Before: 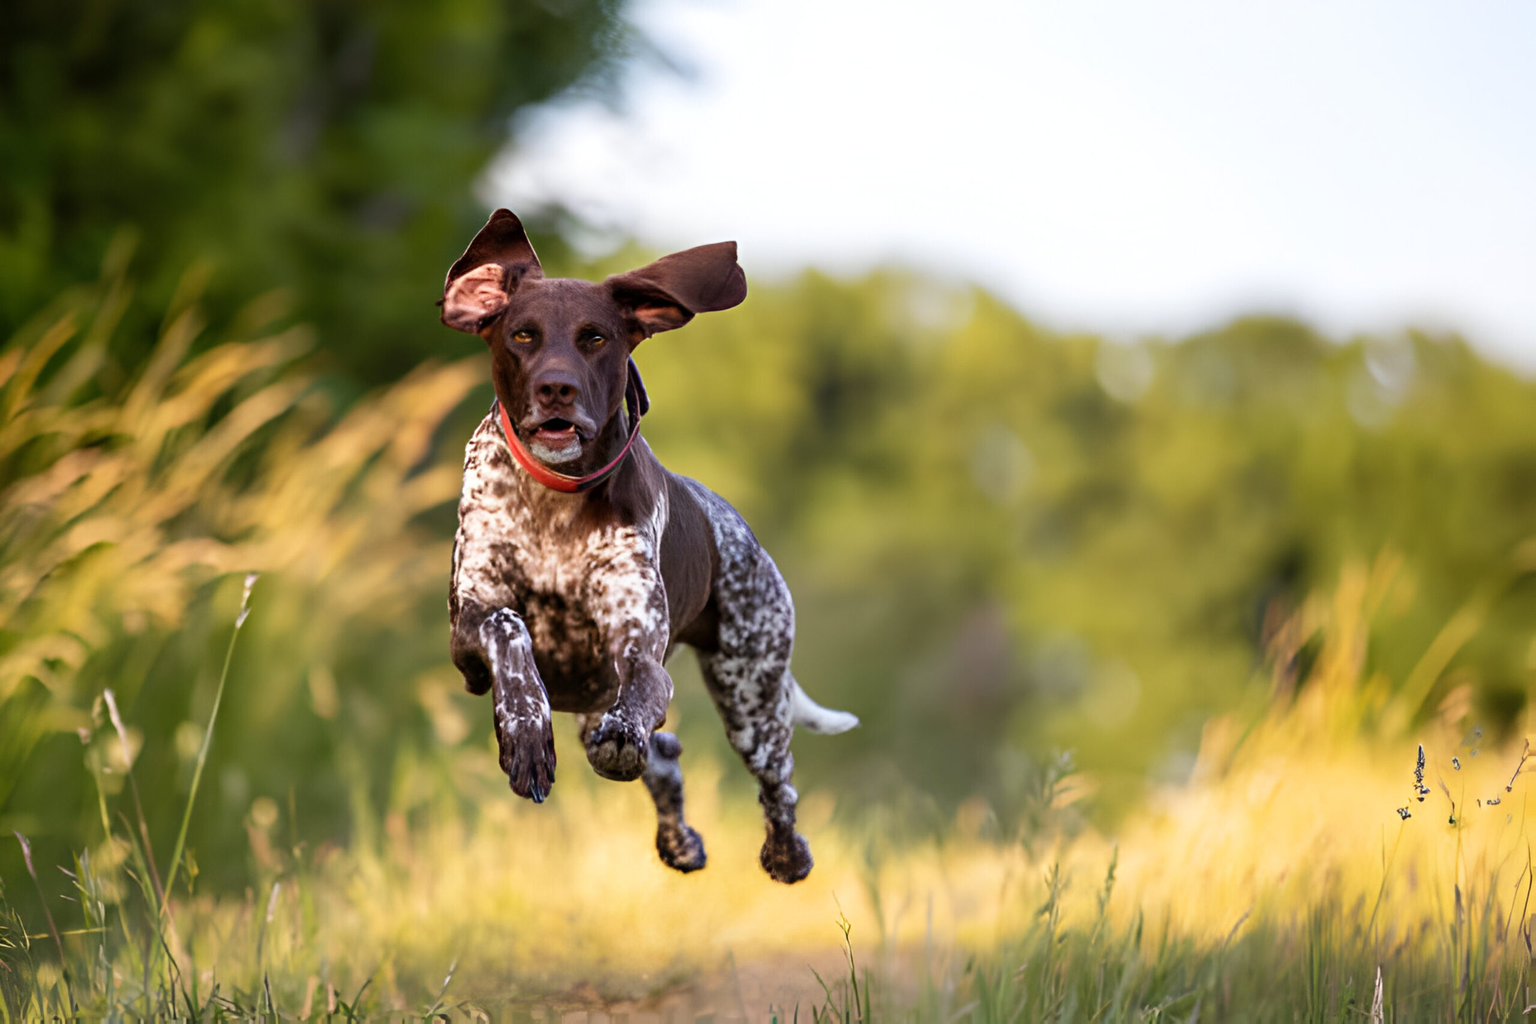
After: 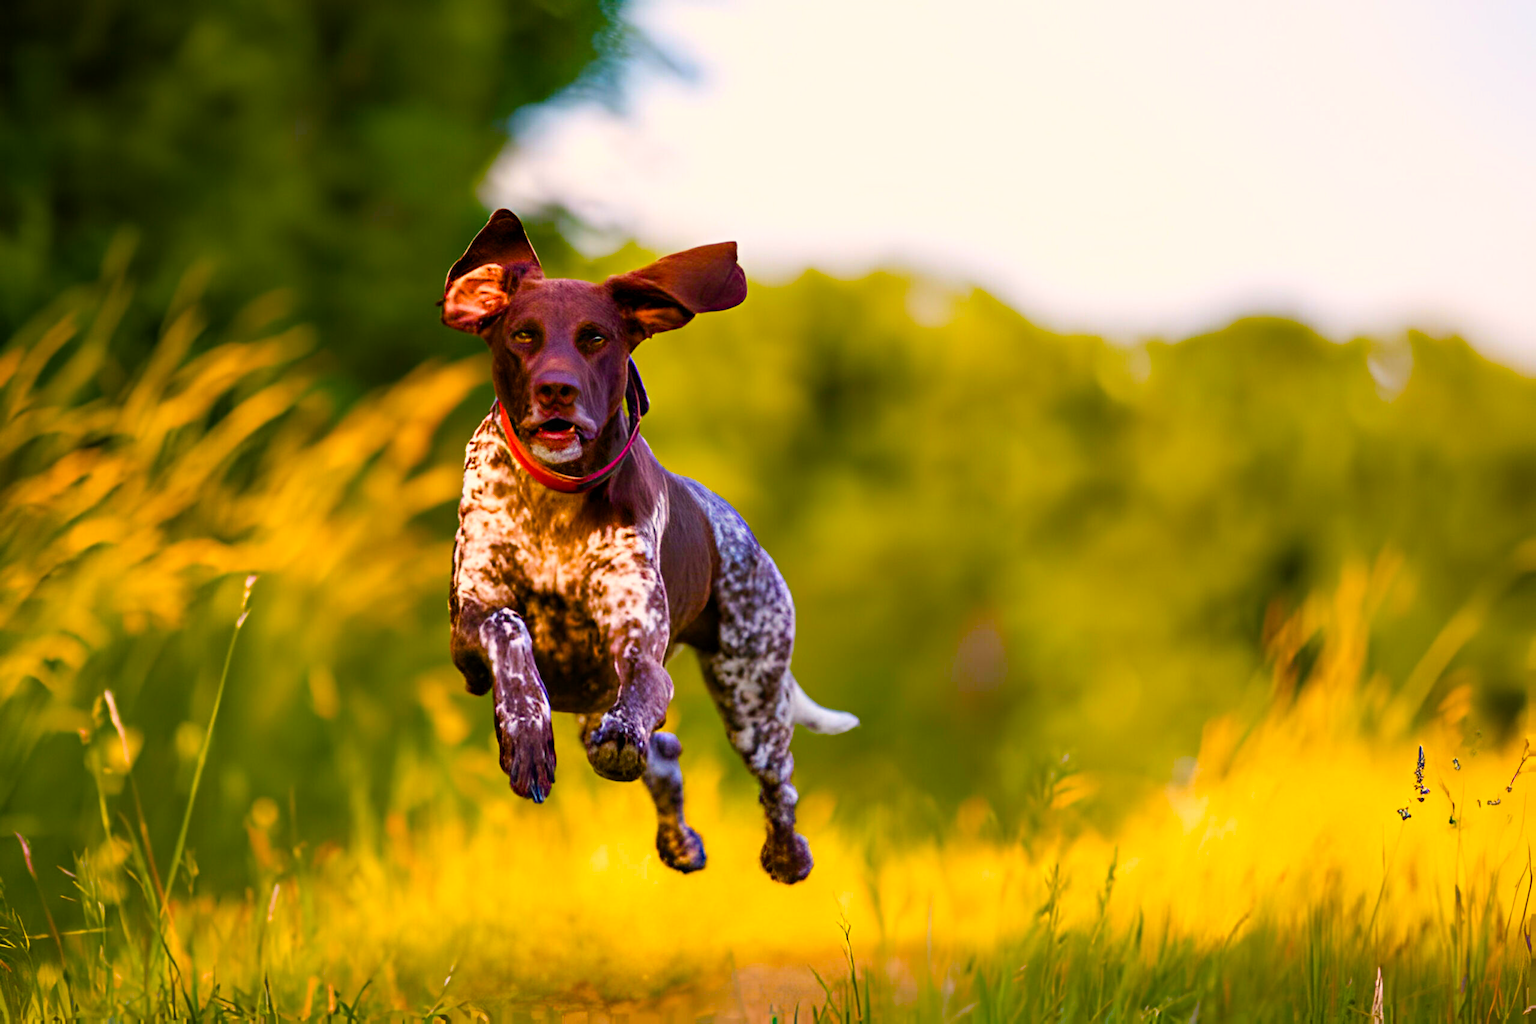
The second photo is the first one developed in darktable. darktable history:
color balance rgb: shadows lift › chroma 0.983%, shadows lift › hue 115.41°, highlights gain › chroma 3.61%, highlights gain › hue 58.85°, linear chroma grading › global chroma 33.632%, perceptual saturation grading › global saturation 39.782%, perceptual saturation grading › highlights -24.738%, perceptual saturation grading › mid-tones 34.872%, perceptual saturation grading › shadows 34.748%, global vibrance 50.417%
